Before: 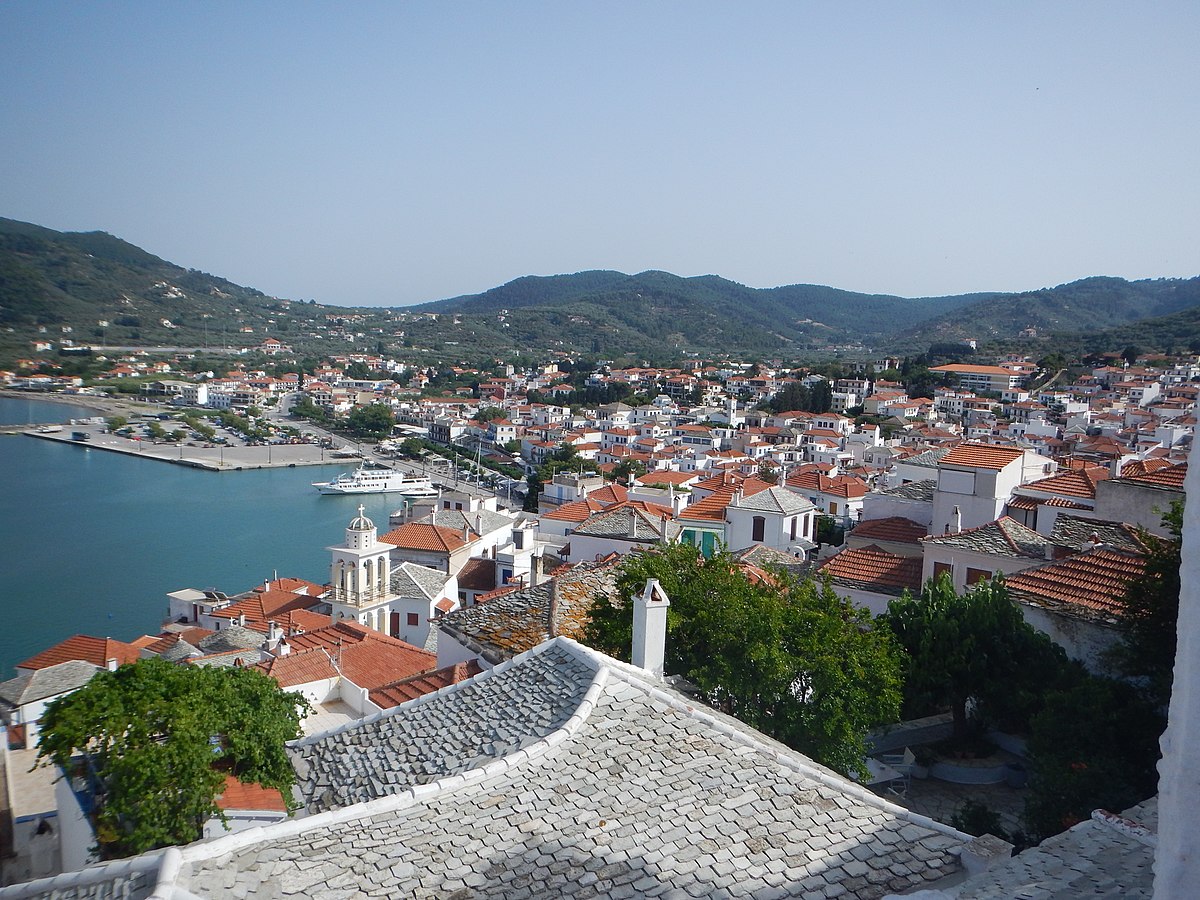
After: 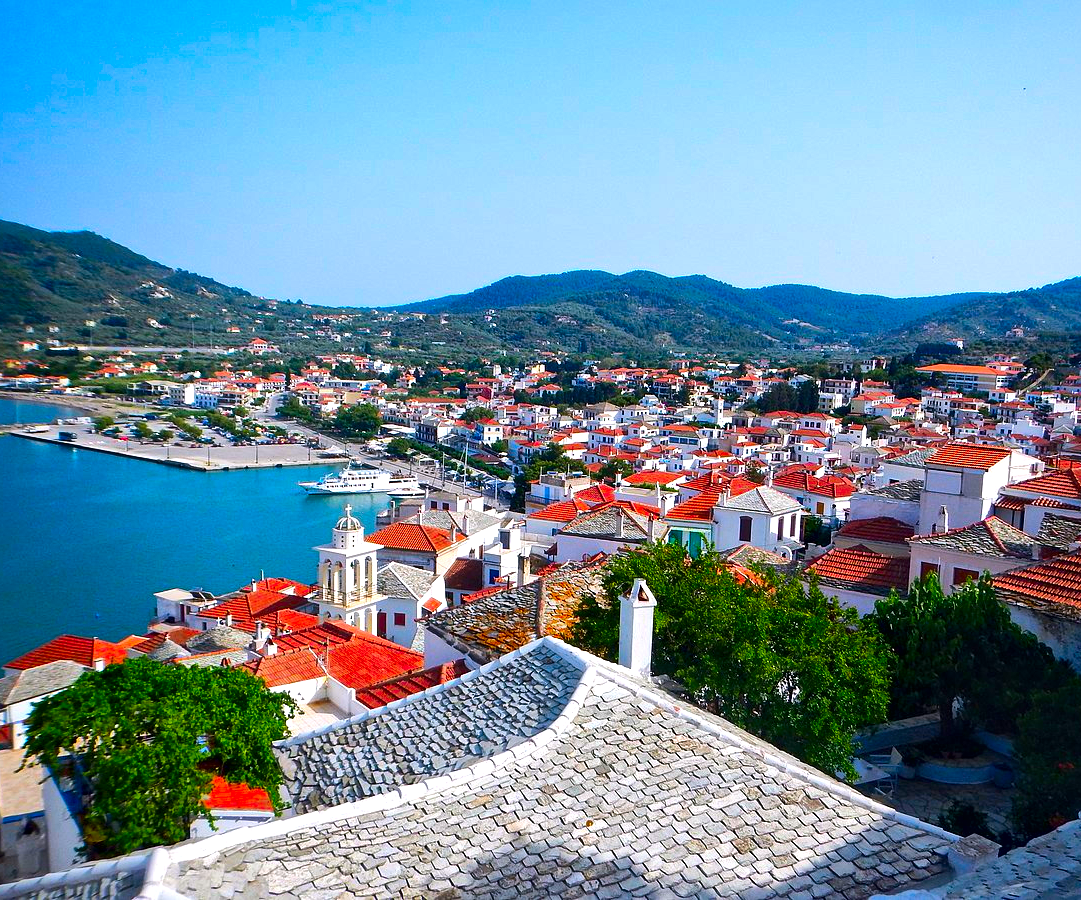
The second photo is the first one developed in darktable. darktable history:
color correction: highlights a* 1.59, highlights b* -1.7, saturation 2.48
local contrast: mode bilateral grid, contrast 20, coarseness 19, detail 163%, midtone range 0.2
crop and rotate: left 1.088%, right 8.807%
tone equalizer: -8 EV -0.417 EV, -7 EV -0.389 EV, -6 EV -0.333 EV, -5 EV -0.222 EV, -3 EV 0.222 EV, -2 EV 0.333 EV, -1 EV 0.389 EV, +0 EV 0.417 EV, edges refinement/feathering 500, mask exposure compensation -1.57 EV, preserve details no
